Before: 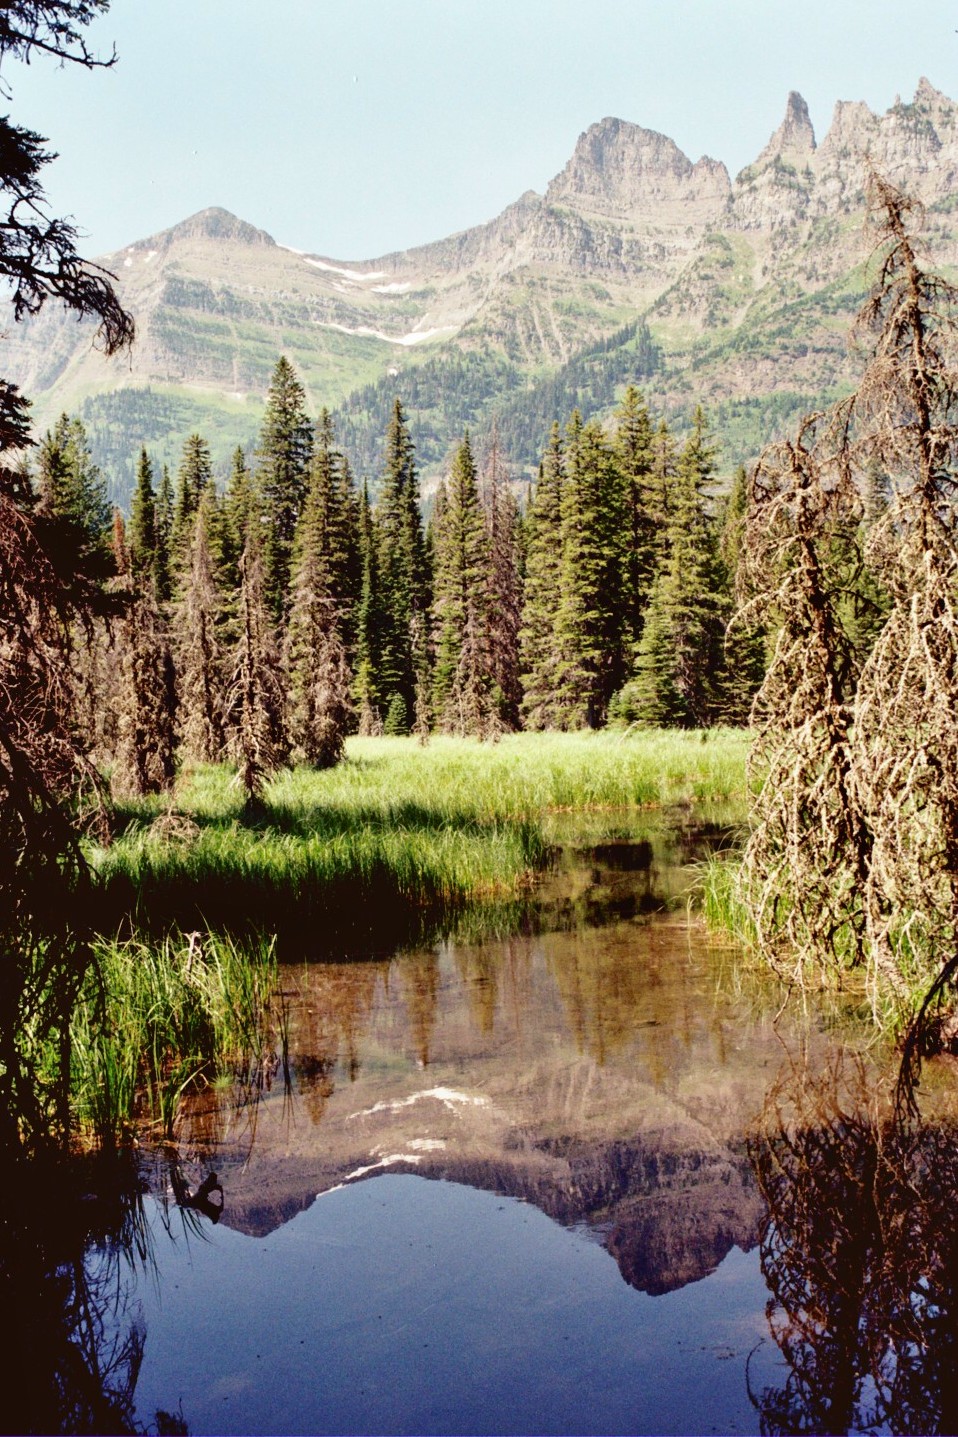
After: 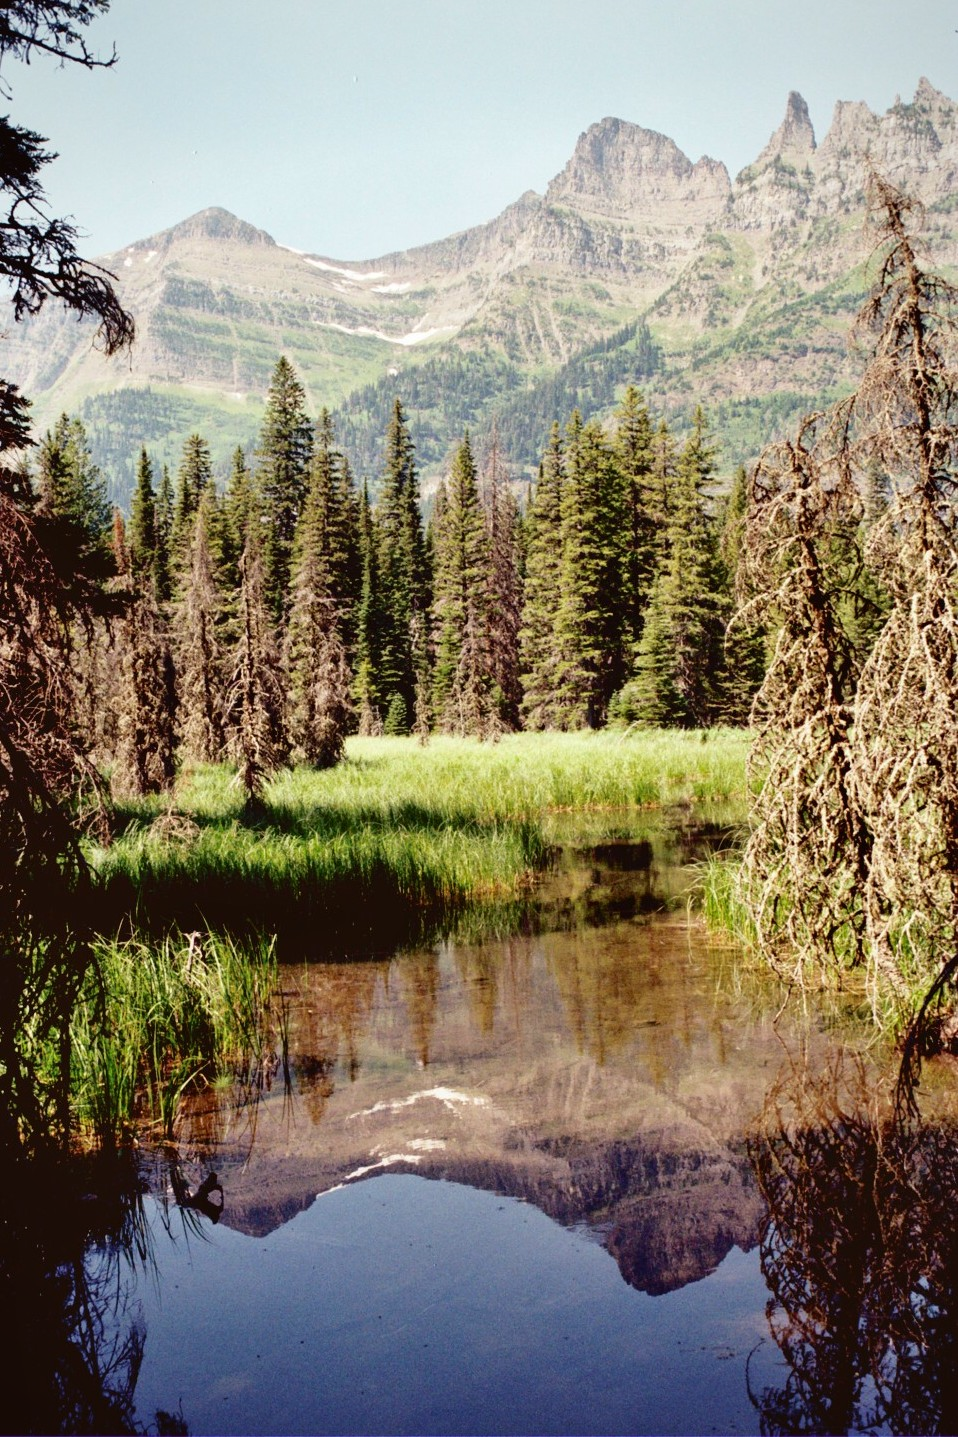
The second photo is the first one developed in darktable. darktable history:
vignetting: fall-off radius 60.91%, brightness -0.424, saturation -0.205, unbound false
